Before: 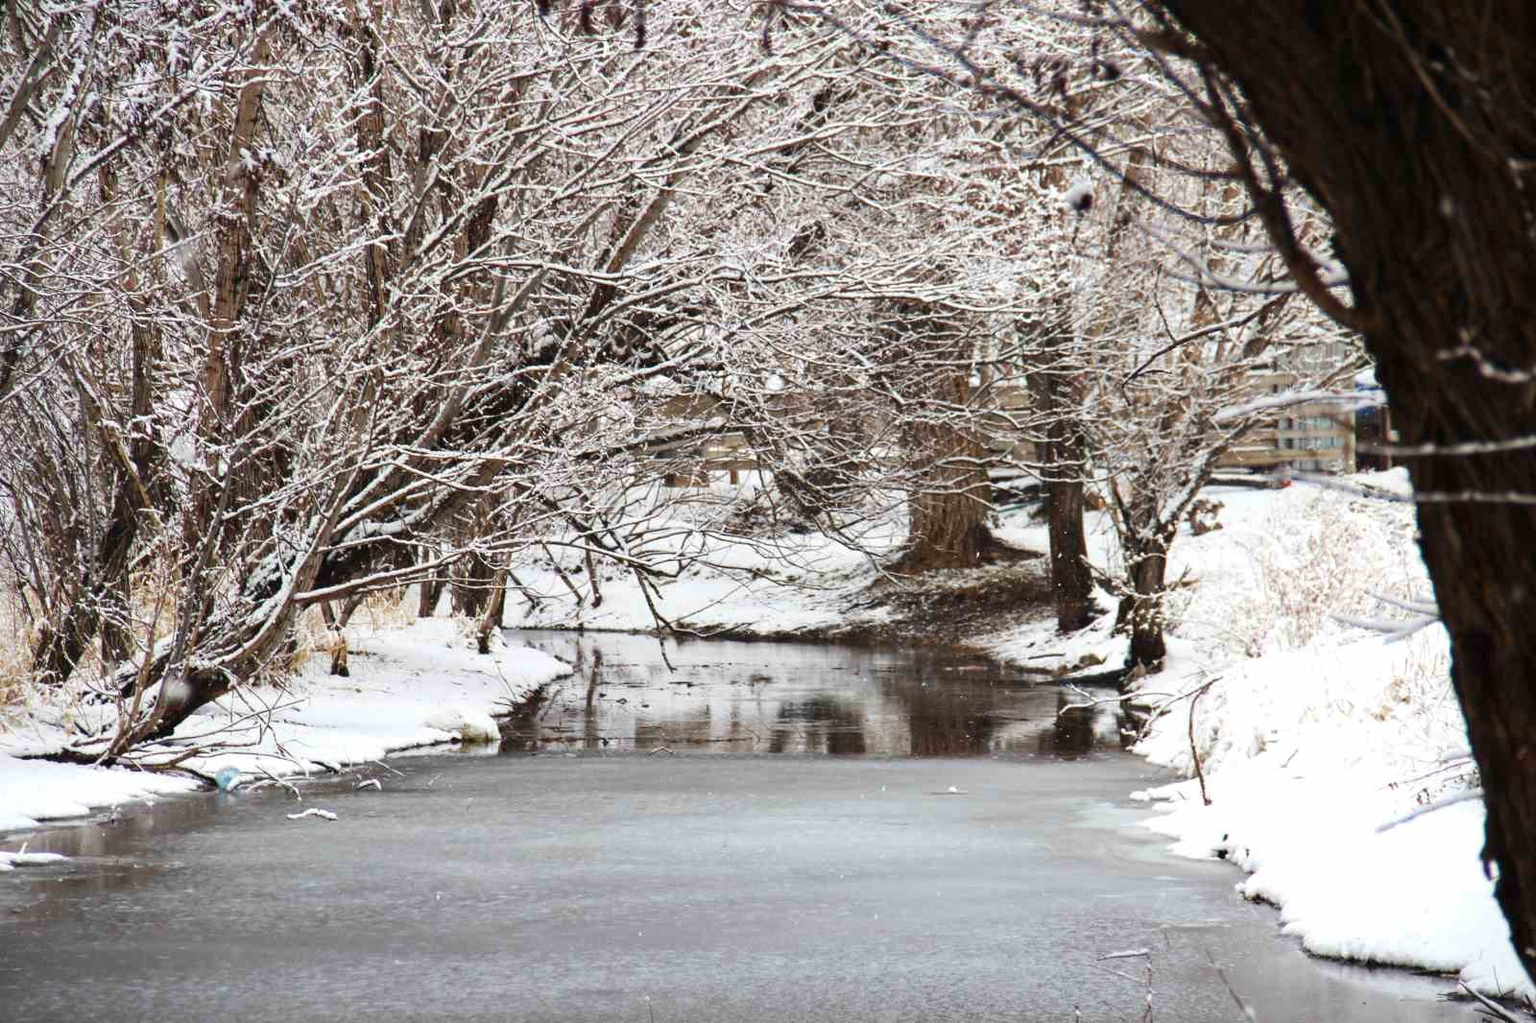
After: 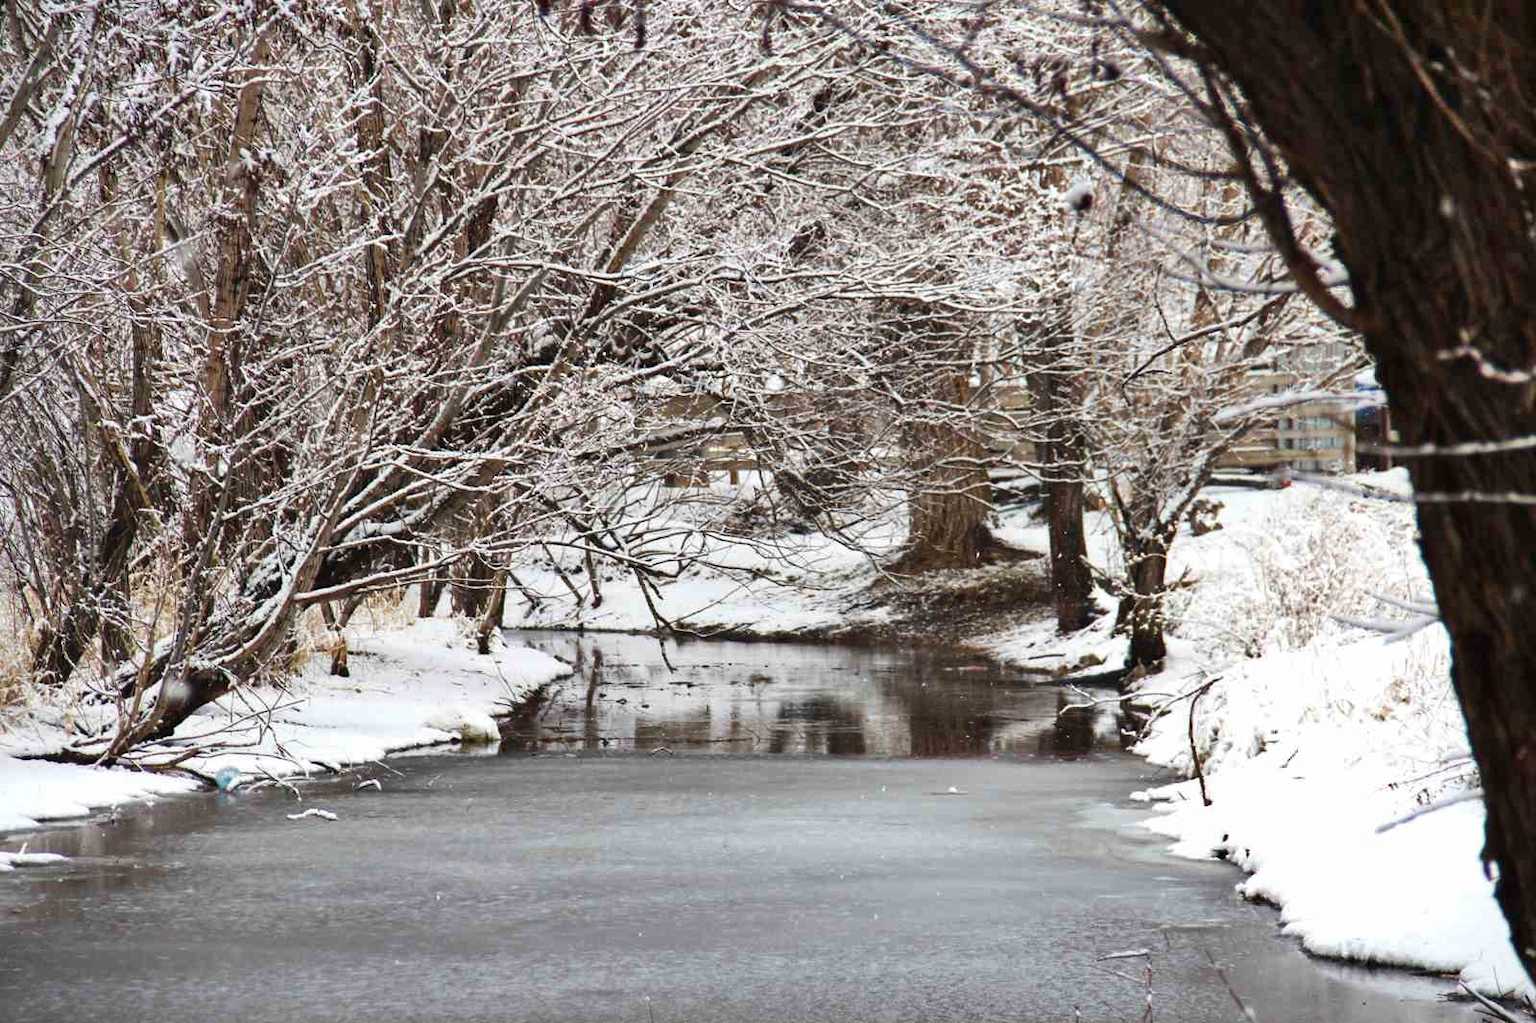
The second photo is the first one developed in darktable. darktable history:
shadows and highlights: radius 100.65, shadows 50.59, highlights -64.29, soften with gaussian
